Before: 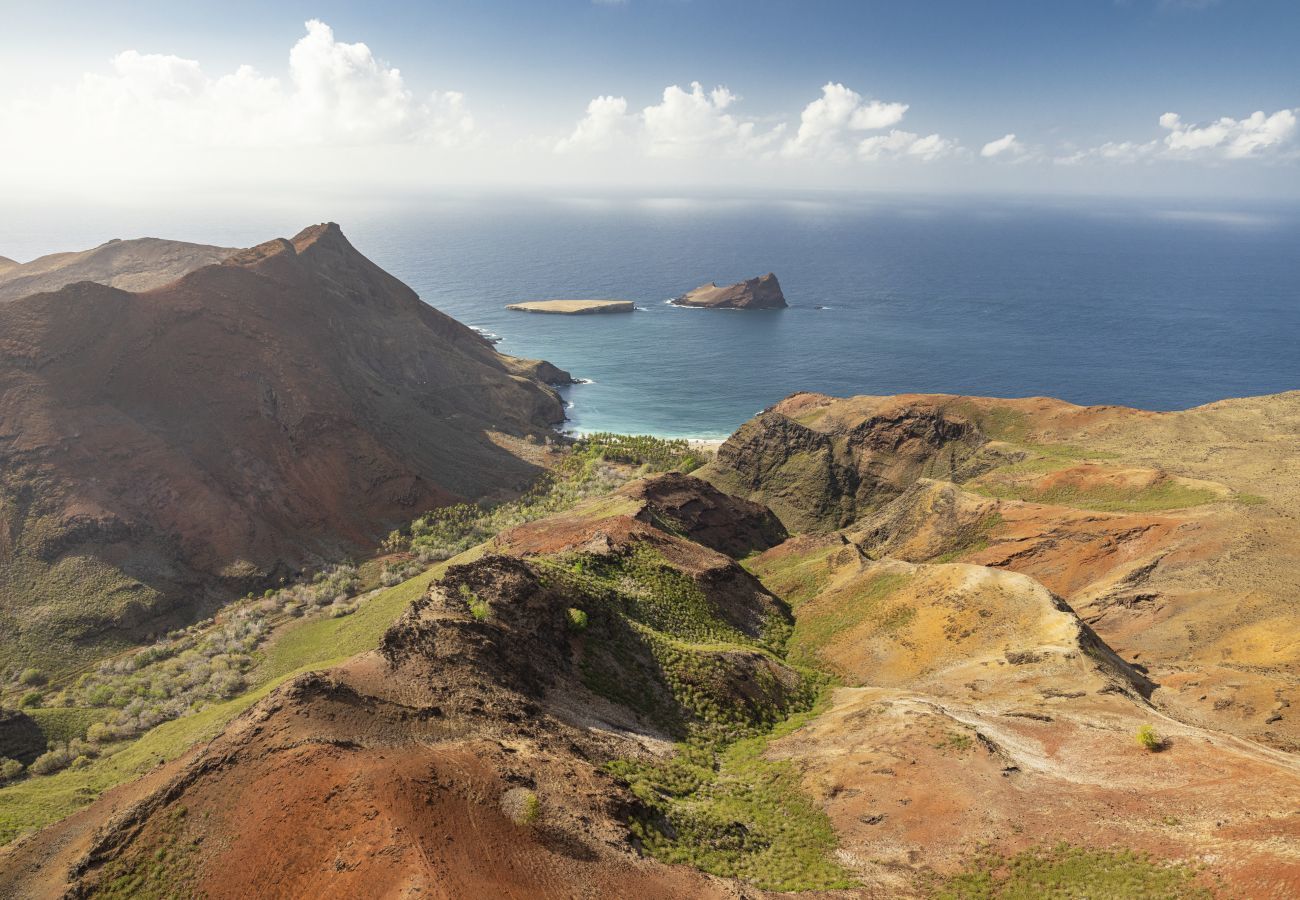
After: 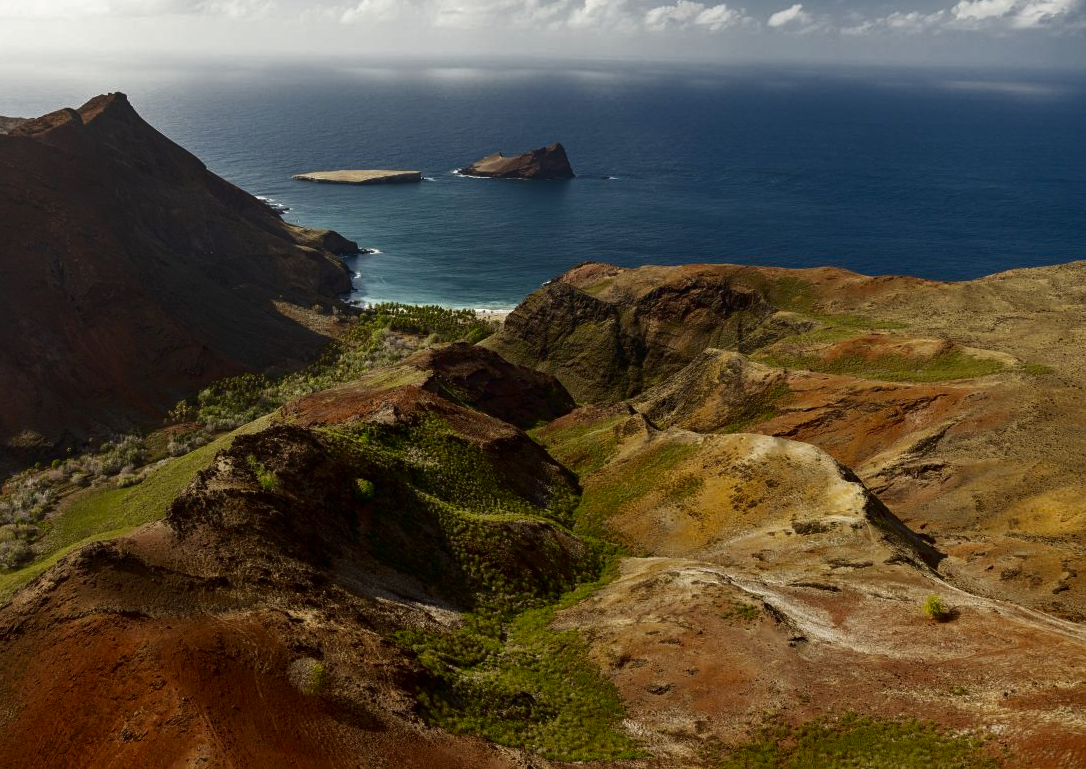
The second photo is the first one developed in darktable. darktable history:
crop: left 16.443%, top 14.548%
contrast brightness saturation: brightness -0.509
